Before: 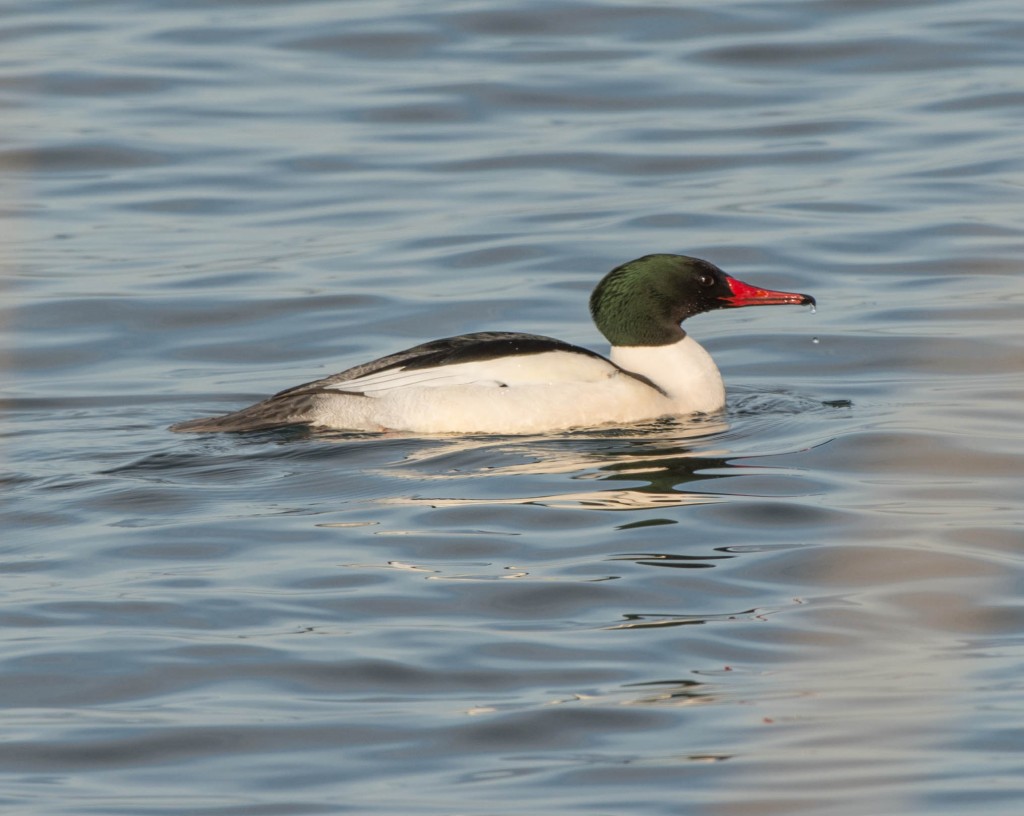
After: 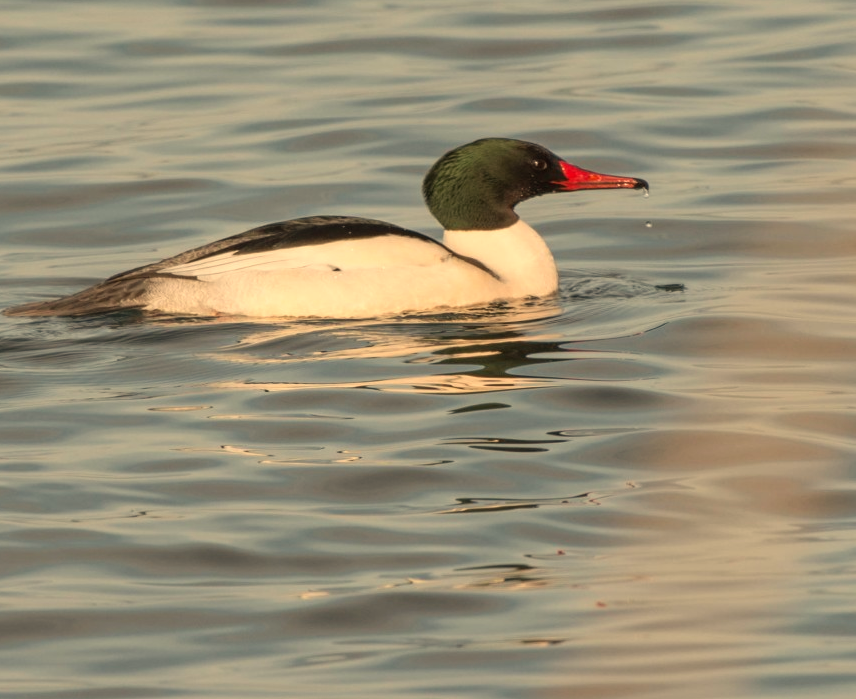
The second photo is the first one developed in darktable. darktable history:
crop: left 16.315%, top 14.246%
white balance: red 1.138, green 0.996, blue 0.812
tone equalizer: on, module defaults
